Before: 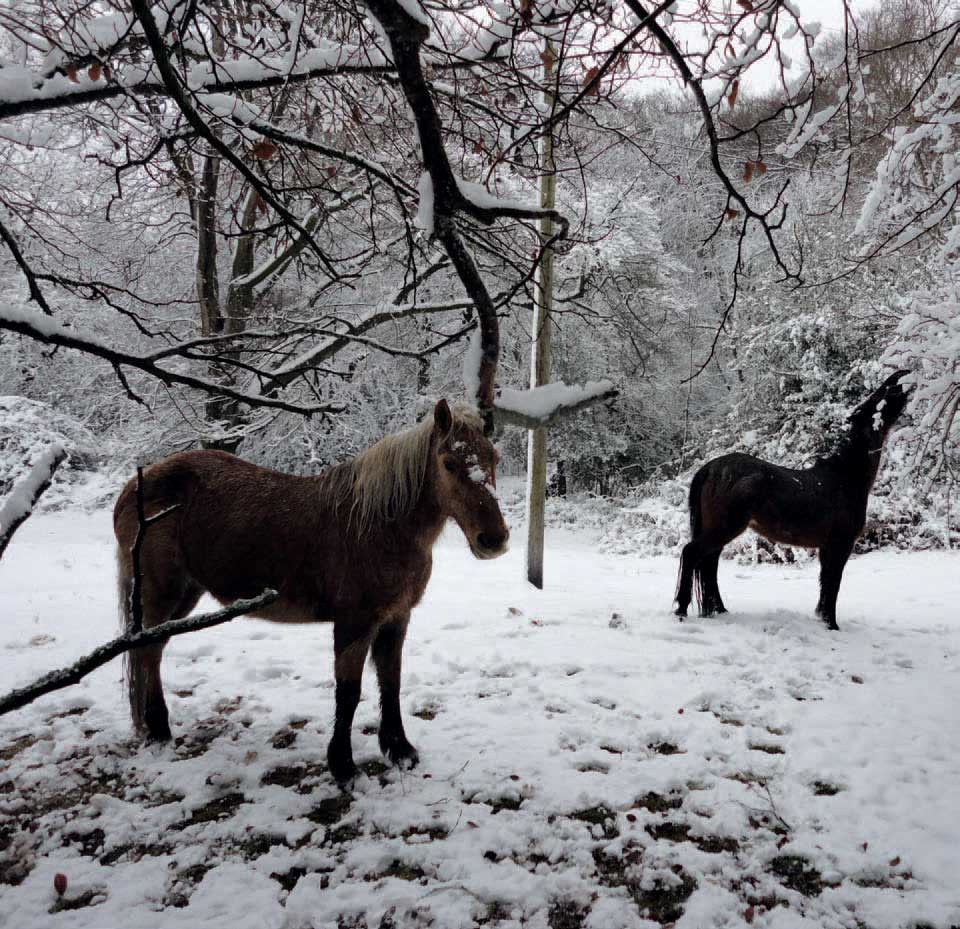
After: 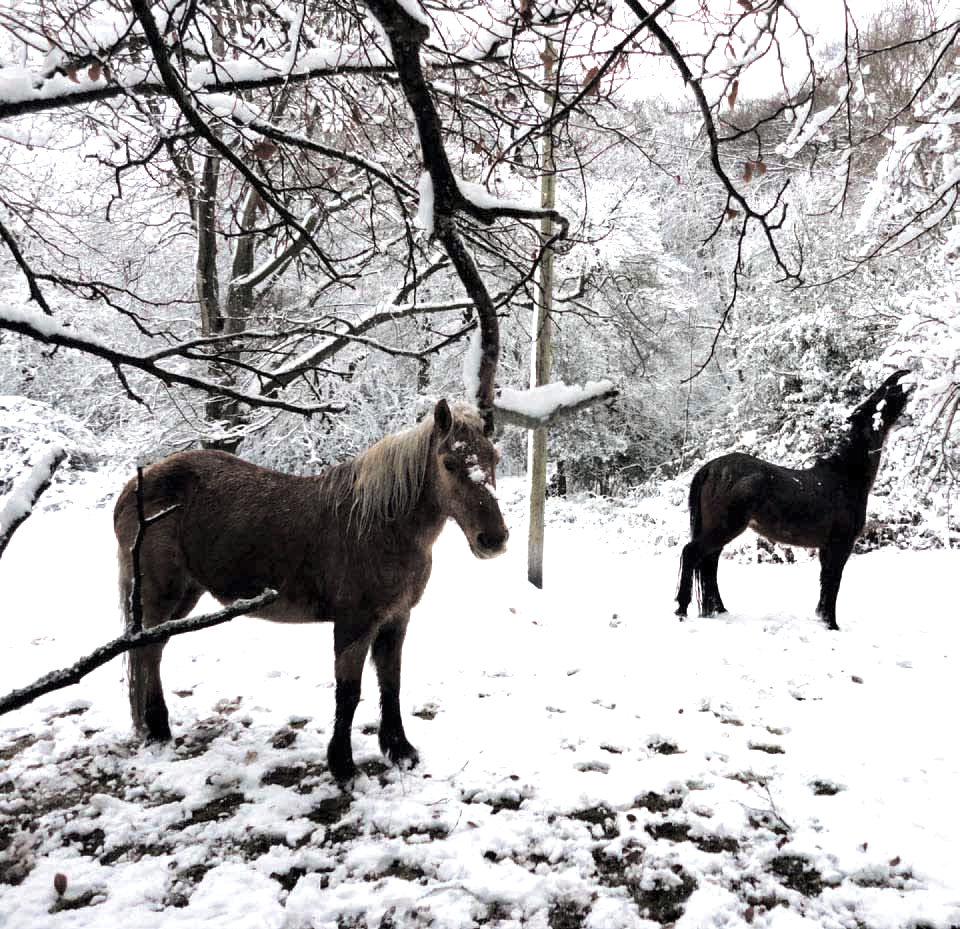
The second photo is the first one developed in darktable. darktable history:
exposure: exposure 1.25 EV, compensate exposure bias true, compensate highlight preservation false
split-toning: shadows › hue 36°, shadows › saturation 0.05, highlights › hue 10.8°, highlights › saturation 0.15, compress 40%
